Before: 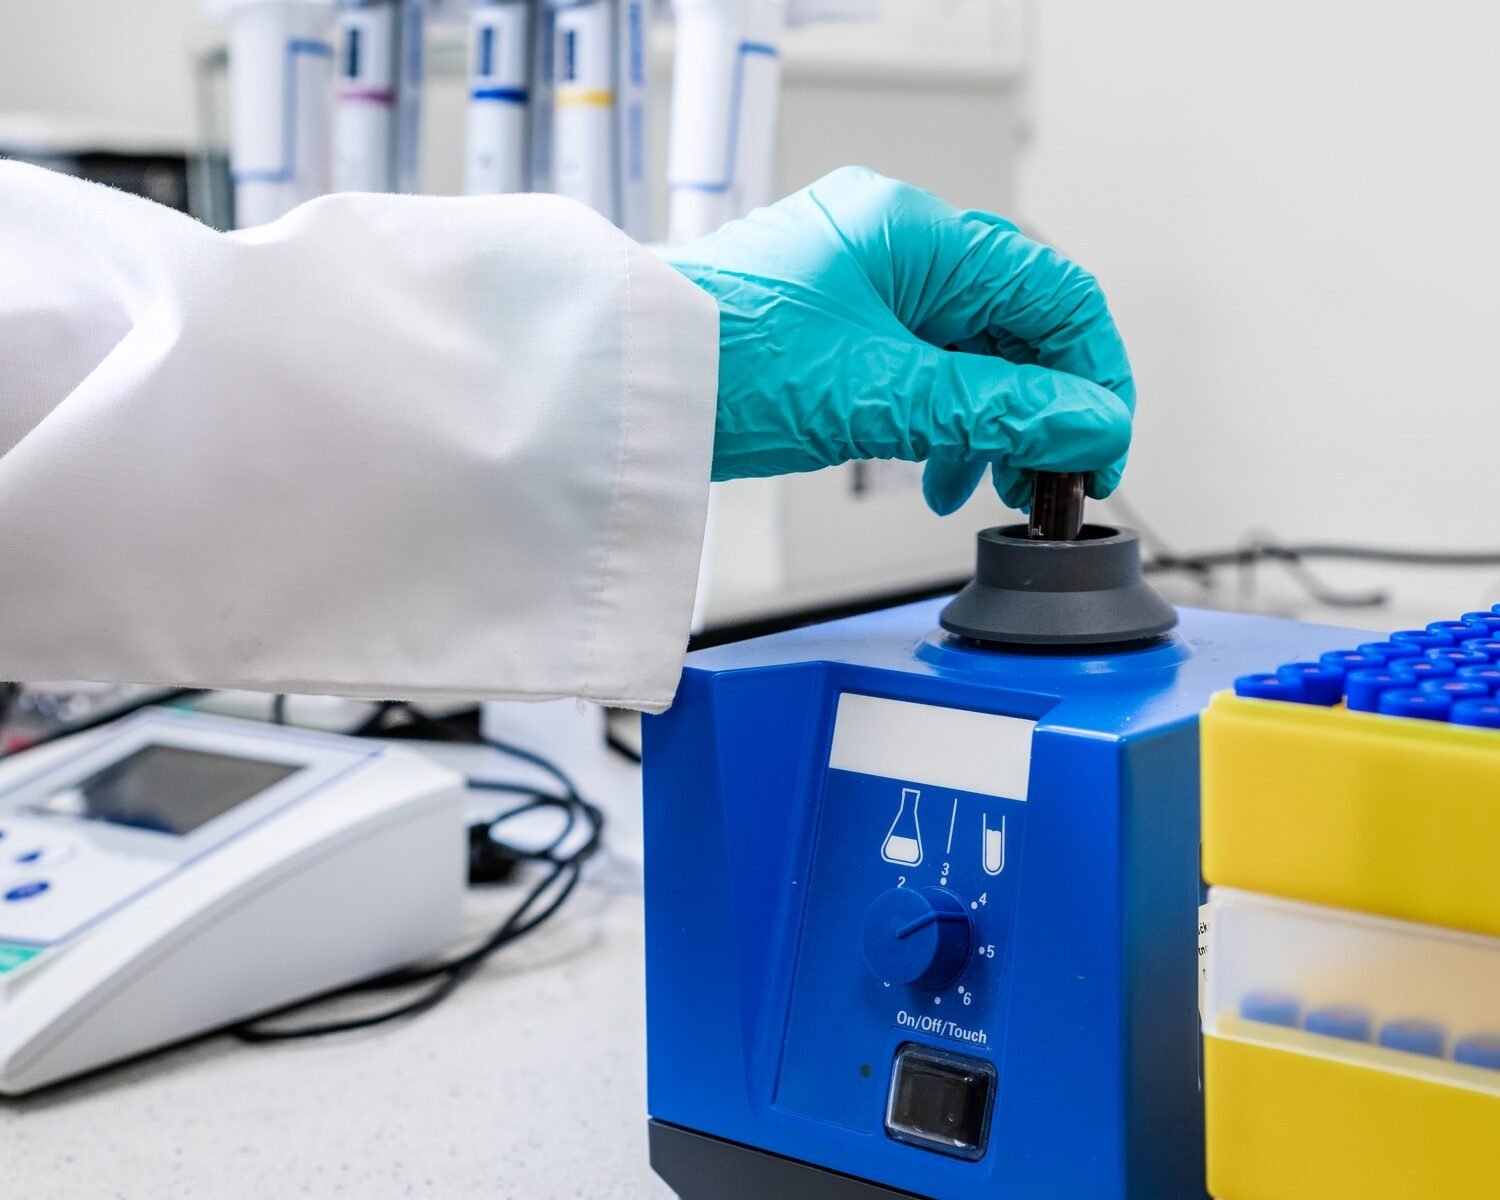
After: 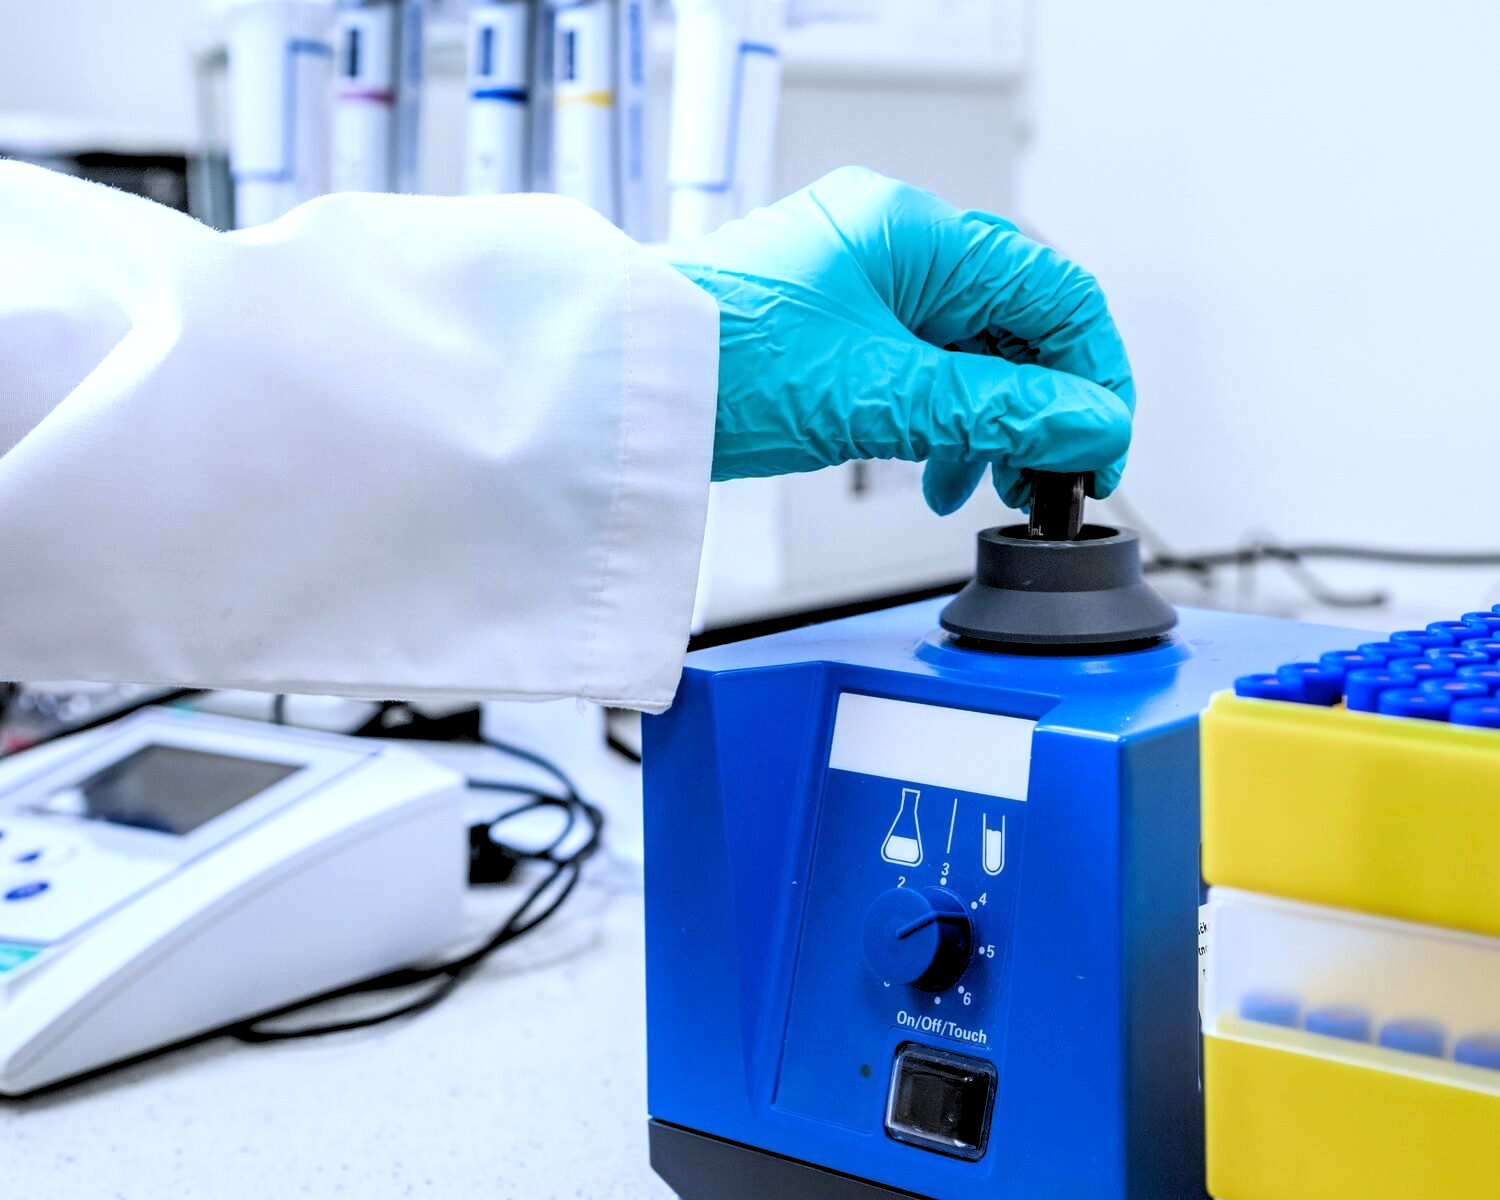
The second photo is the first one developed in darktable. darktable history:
rgb levels: levels [[0.01, 0.419, 0.839], [0, 0.5, 1], [0, 0.5, 1]]
tone equalizer: on, module defaults
white balance: red 0.931, blue 1.11
